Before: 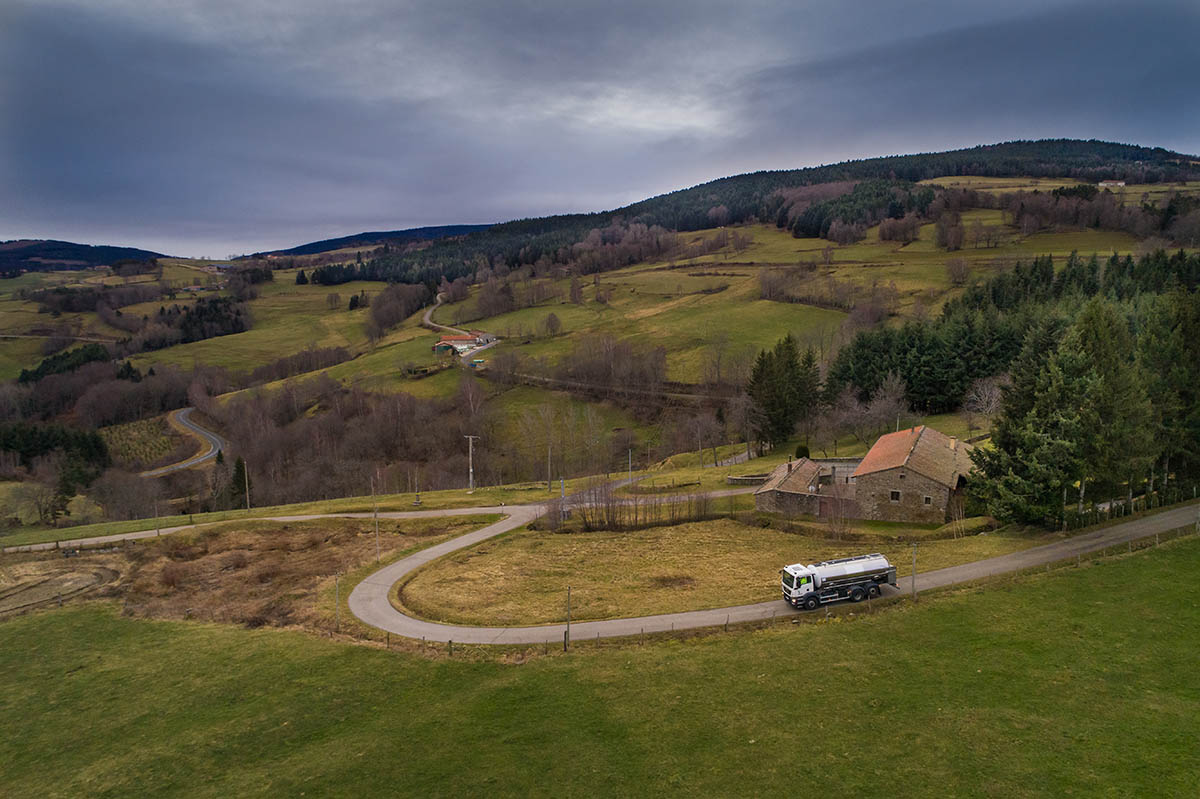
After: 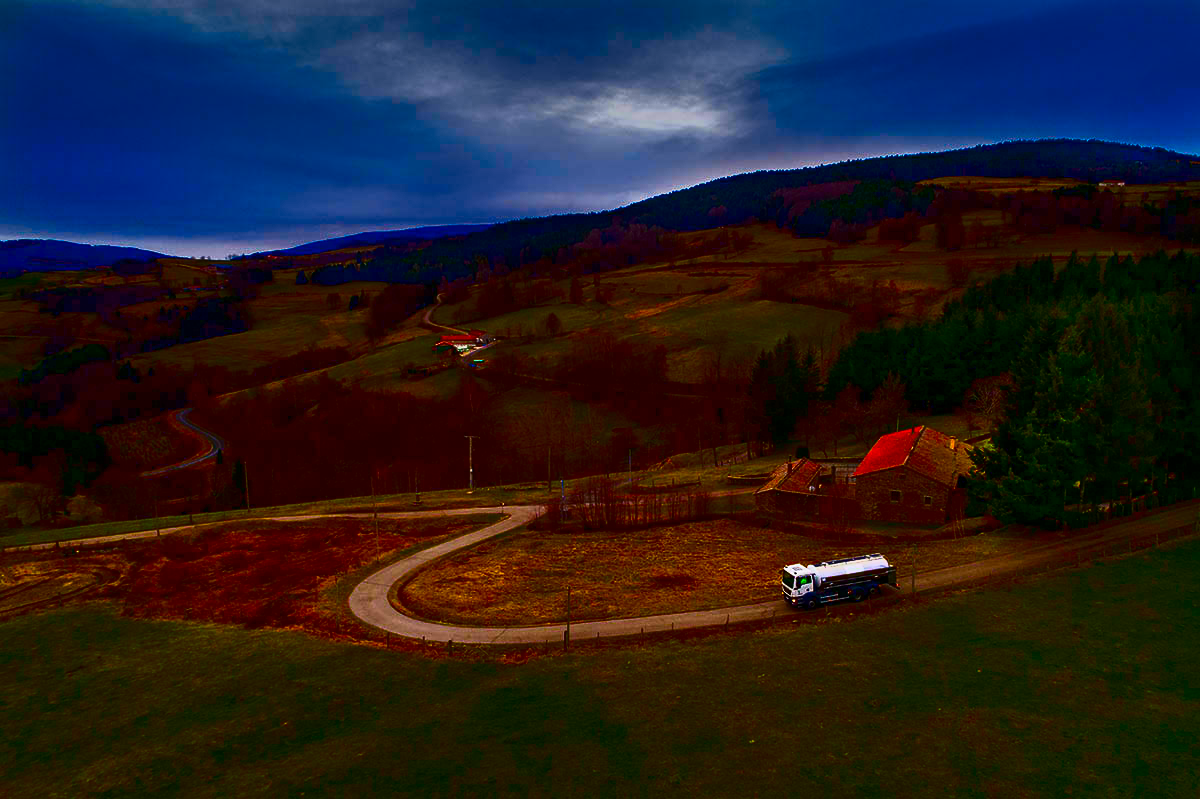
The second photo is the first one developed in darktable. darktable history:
contrast brightness saturation: brightness -1, saturation 1
shadows and highlights: soften with gaussian
